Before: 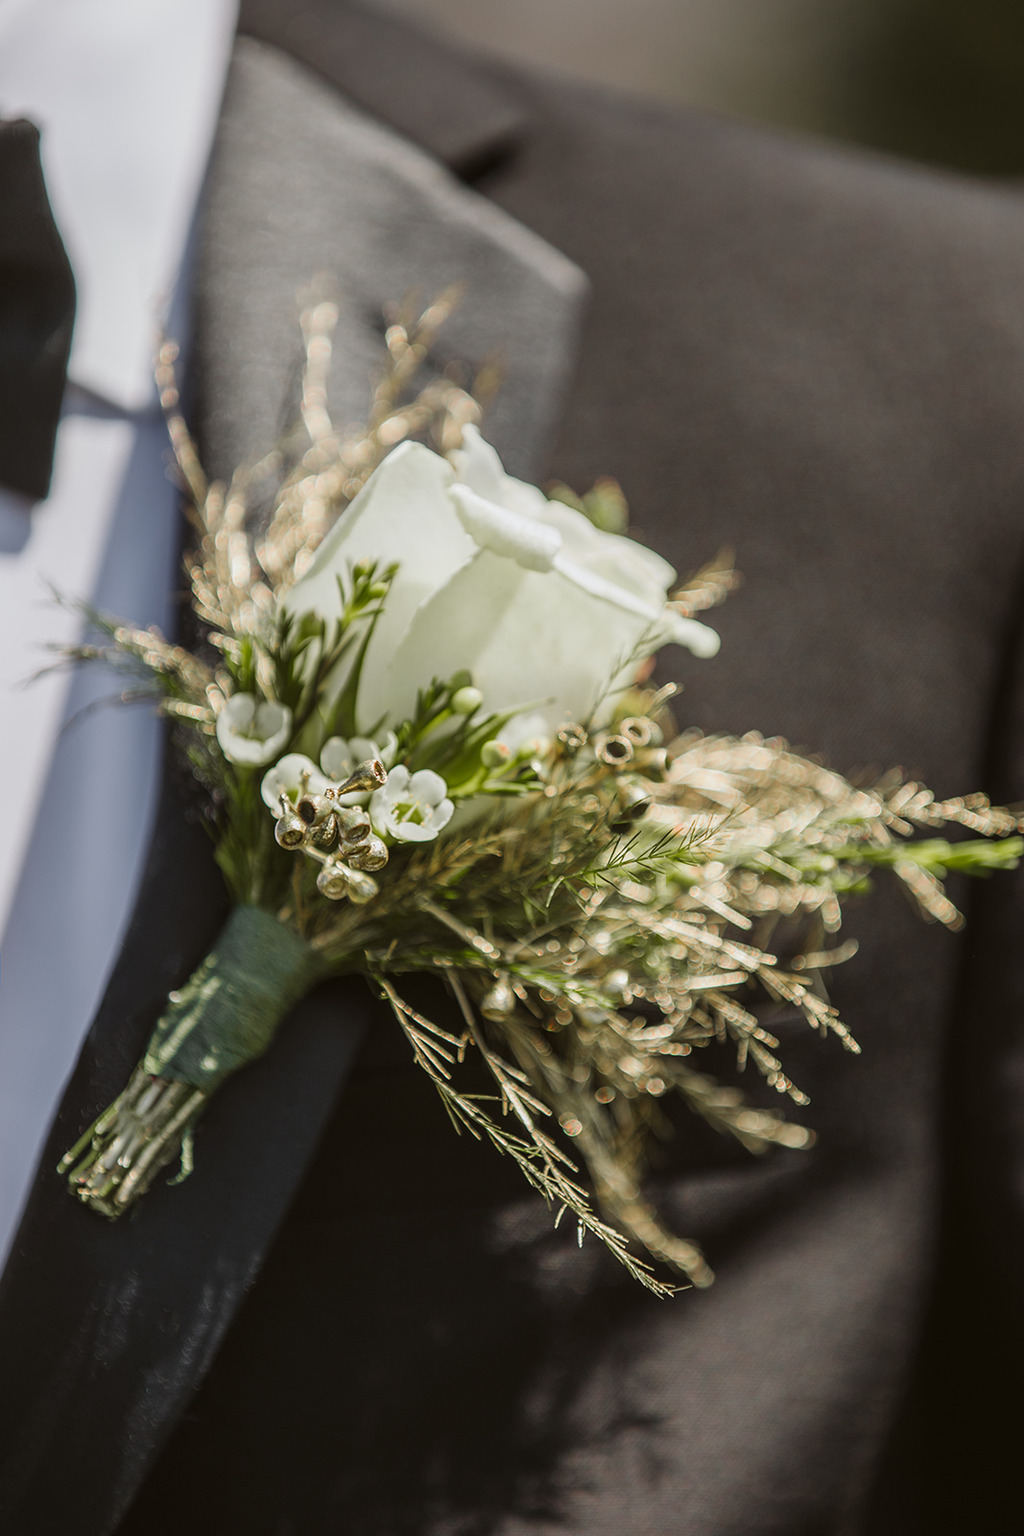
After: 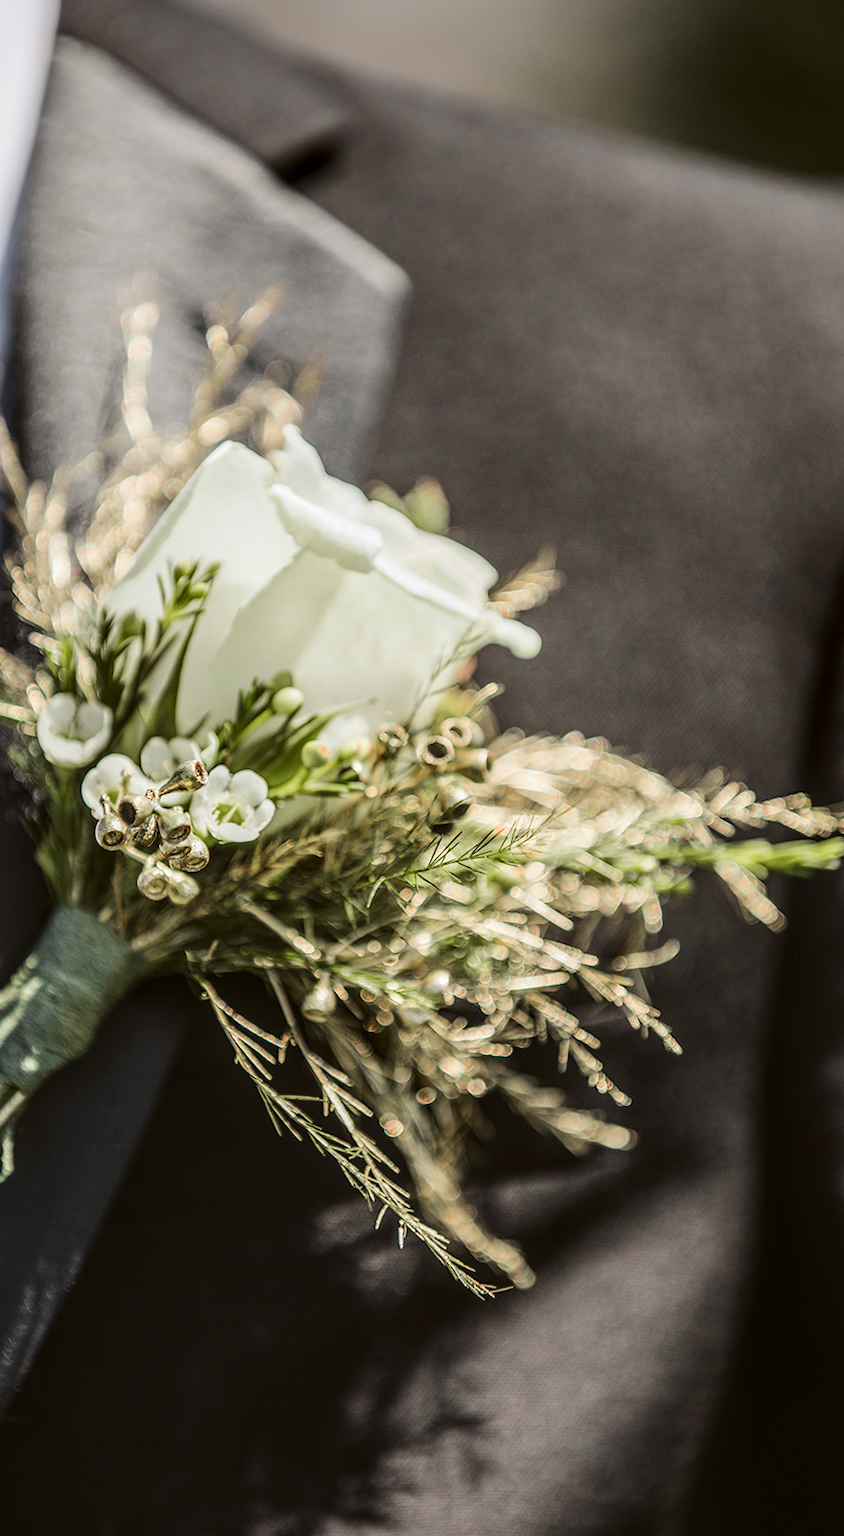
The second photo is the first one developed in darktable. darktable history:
tone curve: curves: ch0 [(0, 0) (0.003, 0.035) (0.011, 0.035) (0.025, 0.035) (0.044, 0.046) (0.069, 0.063) (0.1, 0.084) (0.136, 0.123) (0.177, 0.174) (0.224, 0.232) (0.277, 0.304) (0.335, 0.387) (0.399, 0.476) (0.468, 0.566) (0.543, 0.639) (0.623, 0.714) (0.709, 0.776) (0.801, 0.851) (0.898, 0.921) (1, 1)], color space Lab, independent channels, preserve colors none
local contrast: detail 130%
crop: left 17.564%, bottom 0.016%
